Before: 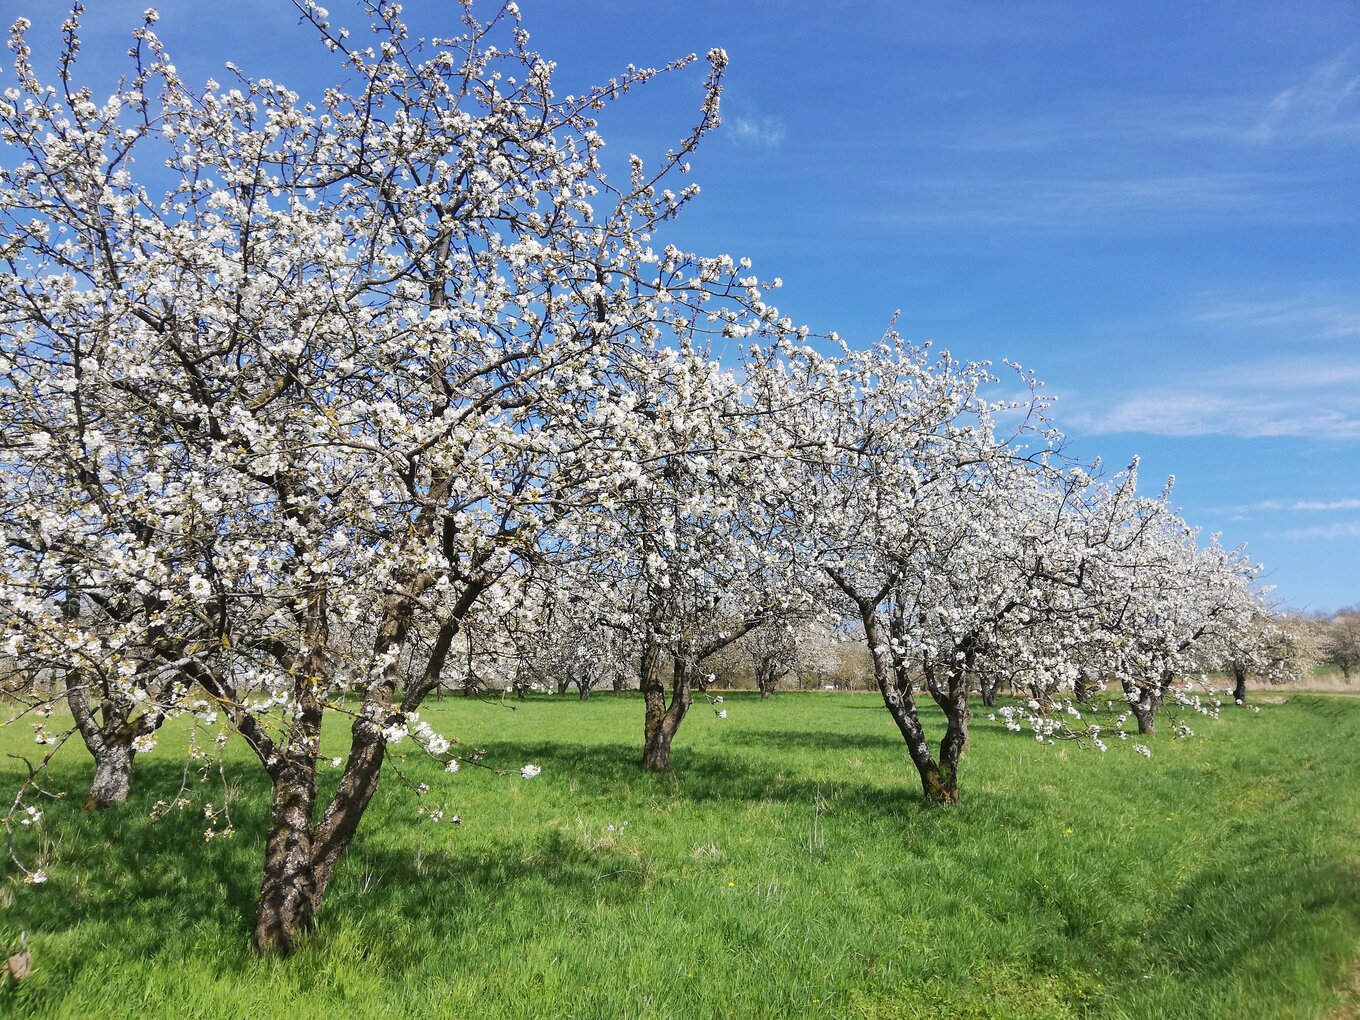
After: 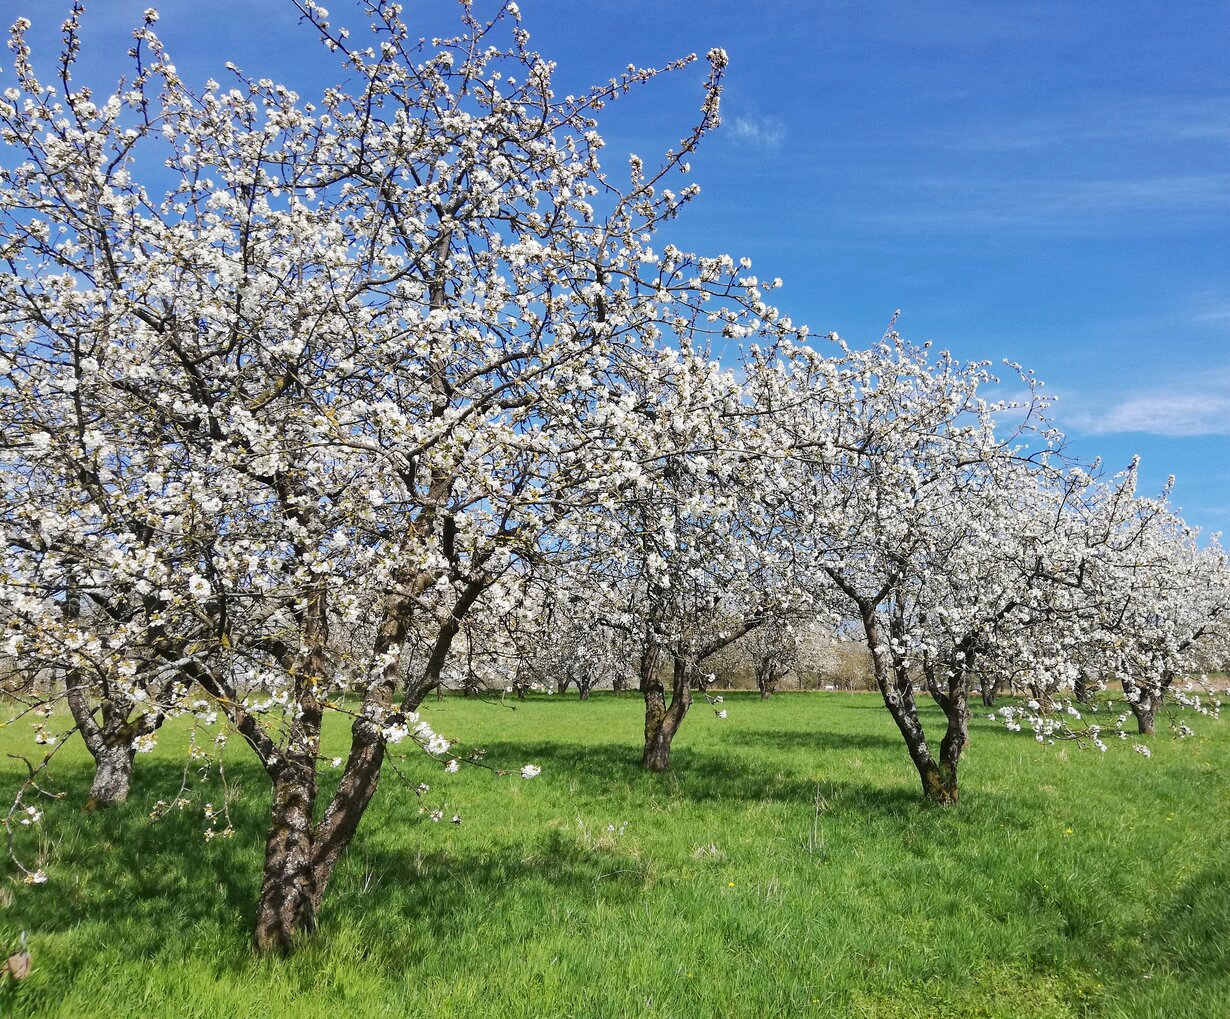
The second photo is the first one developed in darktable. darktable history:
haze removal: compatibility mode true, adaptive false
crop: right 9.509%, bottom 0.031%
